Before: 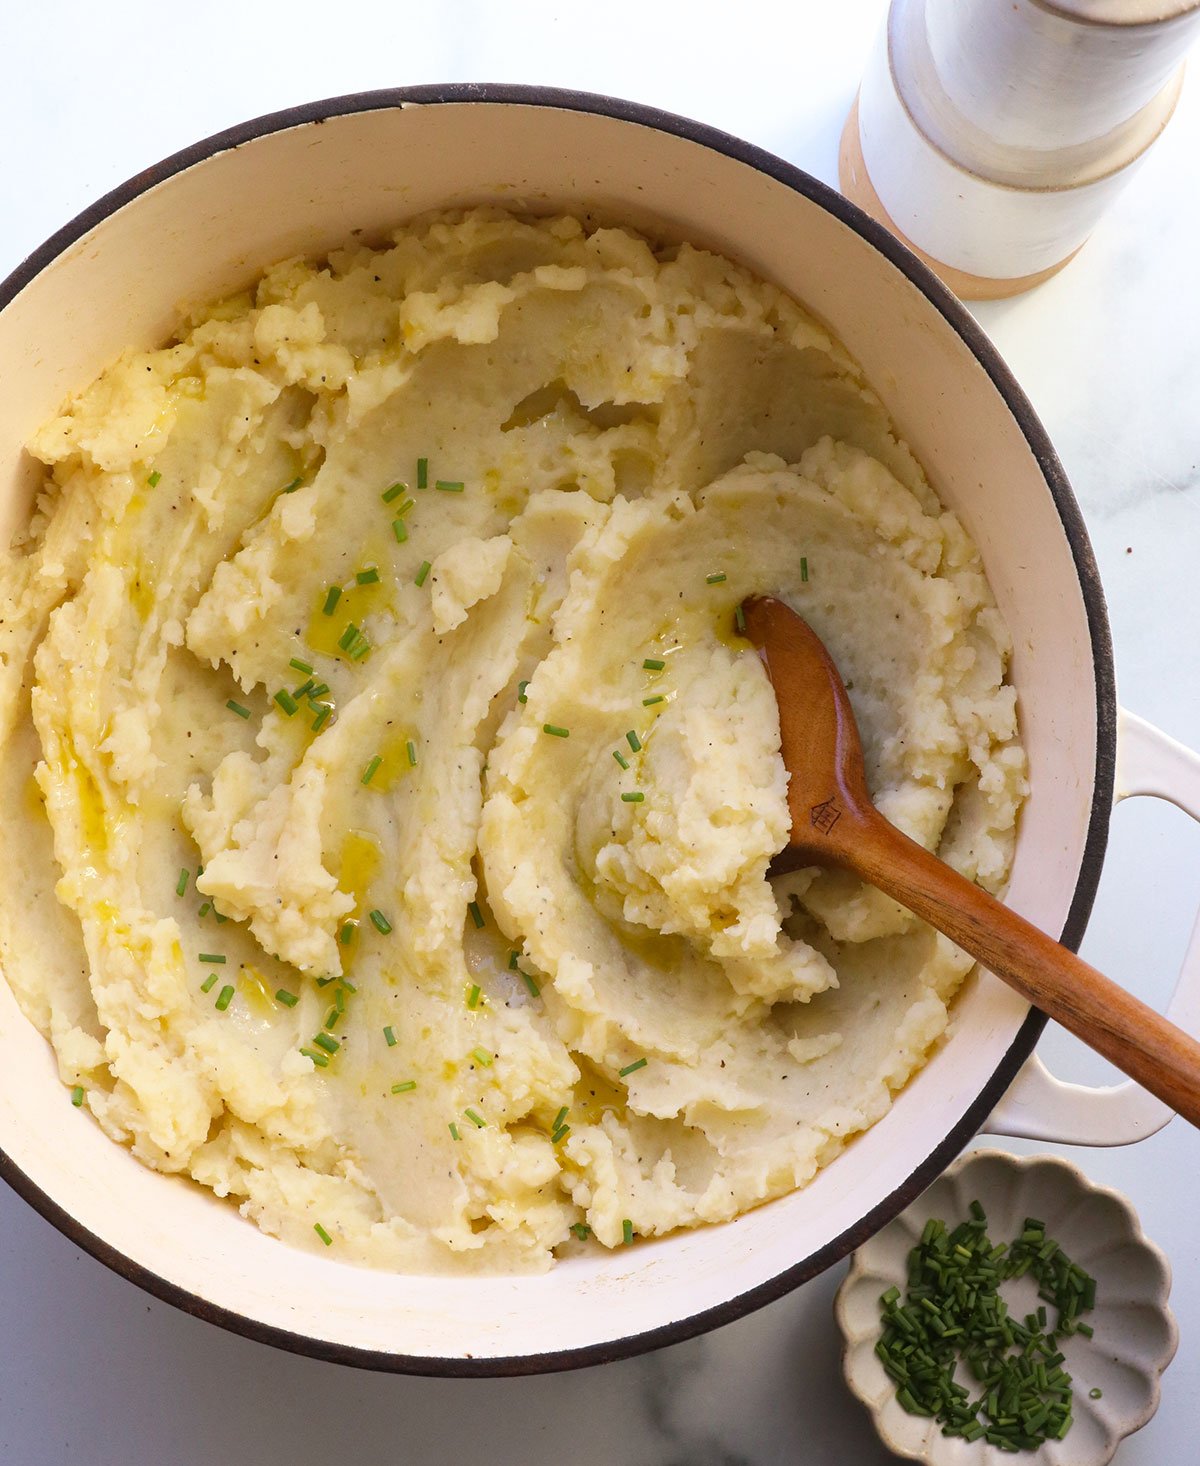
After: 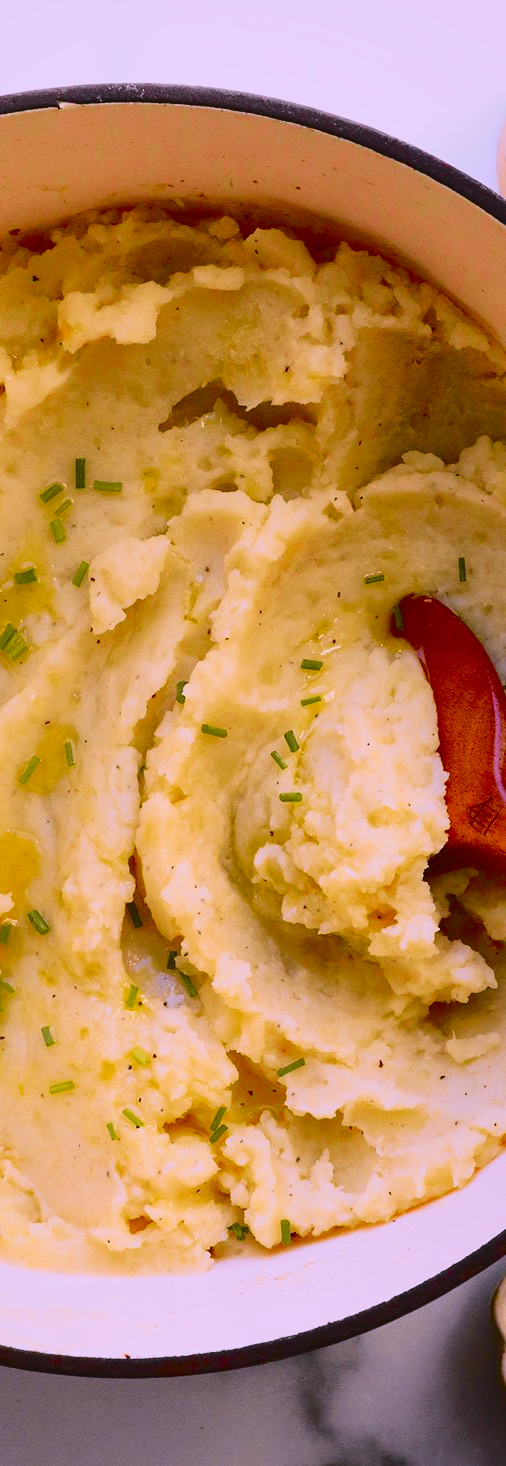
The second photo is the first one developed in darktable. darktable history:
shadows and highlights: on, module defaults
crop: left 28.583%, right 29.231%
tone curve: curves: ch0 [(0, 0.029) (0.168, 0.142) (0.359, 0.44) (0.469, 0.544) (0.634, 0.722) (0.858, 0.903) (1, 0.968)]; ch1 [(0, 0) (0.437, 0.453) (0.472, 0.47) (0.502, 0.502) (0.54, 0.534) (0.57, 0.592) (0.618, 0.66) (0.699, 0.749) (0.859, 0.919) (1, 1)]; ch2 [(0, 0) (0.33, 0.301) (0.421, 0.443) (0.476, 0.498) (0.505, 0.503) (0.547, 0.557) (0.586, 0.634) (0.608, 0.676) (1, 1)], color space Lab, independent channels, preserve colors none
filmic rgb: black relative exposure -8.79 EV, white relative exposure 4.98 EV, threshold 3 EV, target black luminance 0%, hardness 3.77, latitude 66.33%, contrast 0.822, shadows ↔ highlights balance 20%, color science v5 (2021), contrast in shadows safe, contrast in highlights safe, enable highlight reconstruction true
contrast brightness saturation: contrast 0.24, brightness -0.24, saturation 0.14
exposure: exposure 0.559 EV, compensate highlight preservation false
color correction: highlights a* 15.46, highlights b* -20.56
